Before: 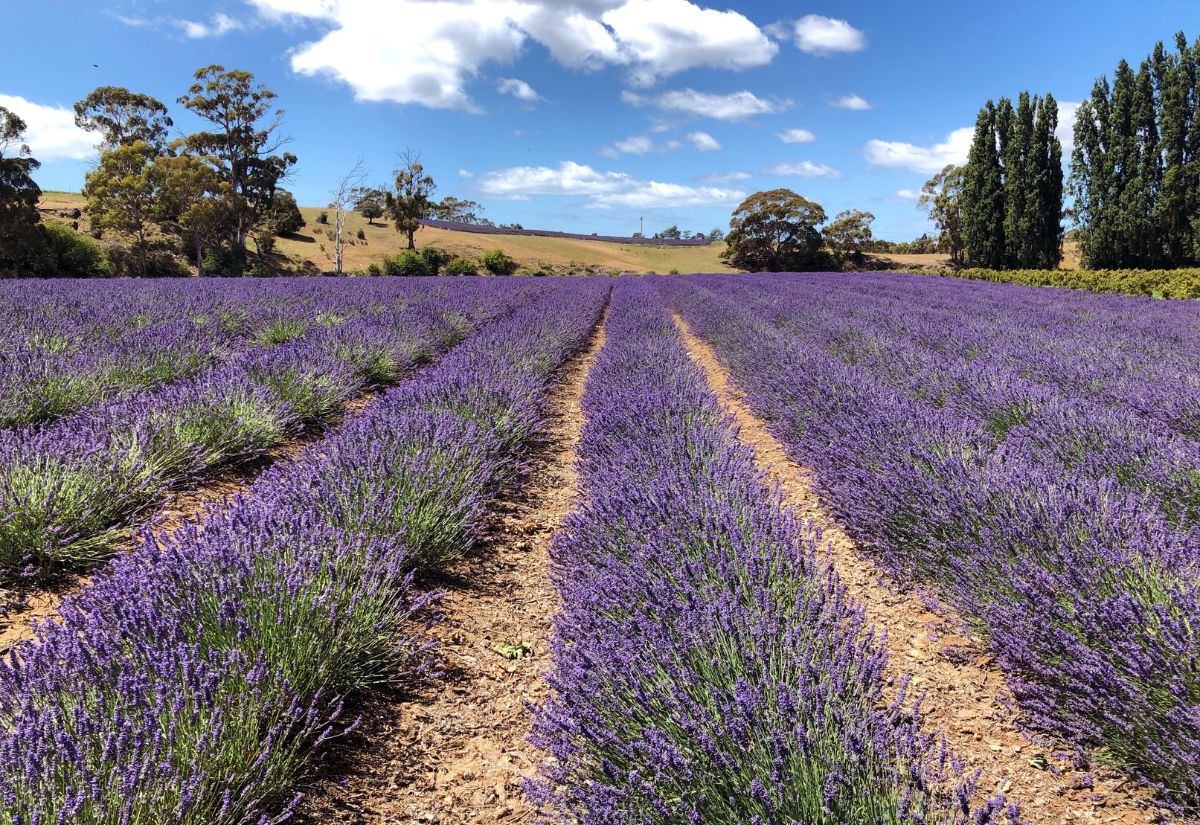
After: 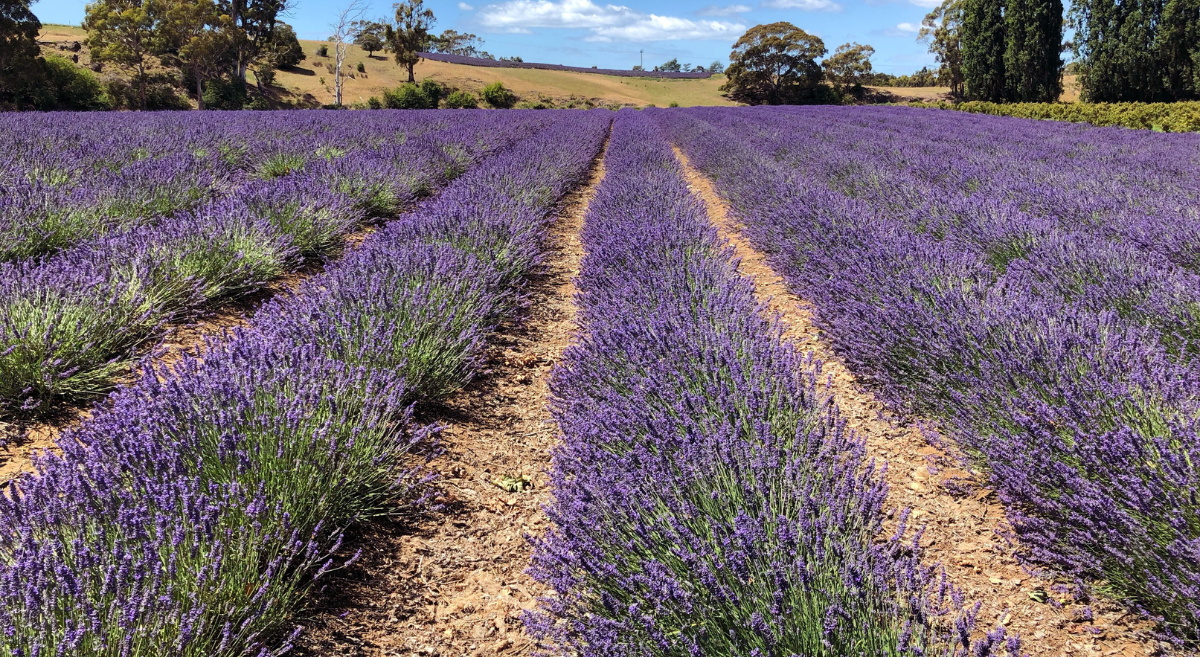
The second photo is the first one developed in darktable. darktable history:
crop and rotate: top 20.292%
